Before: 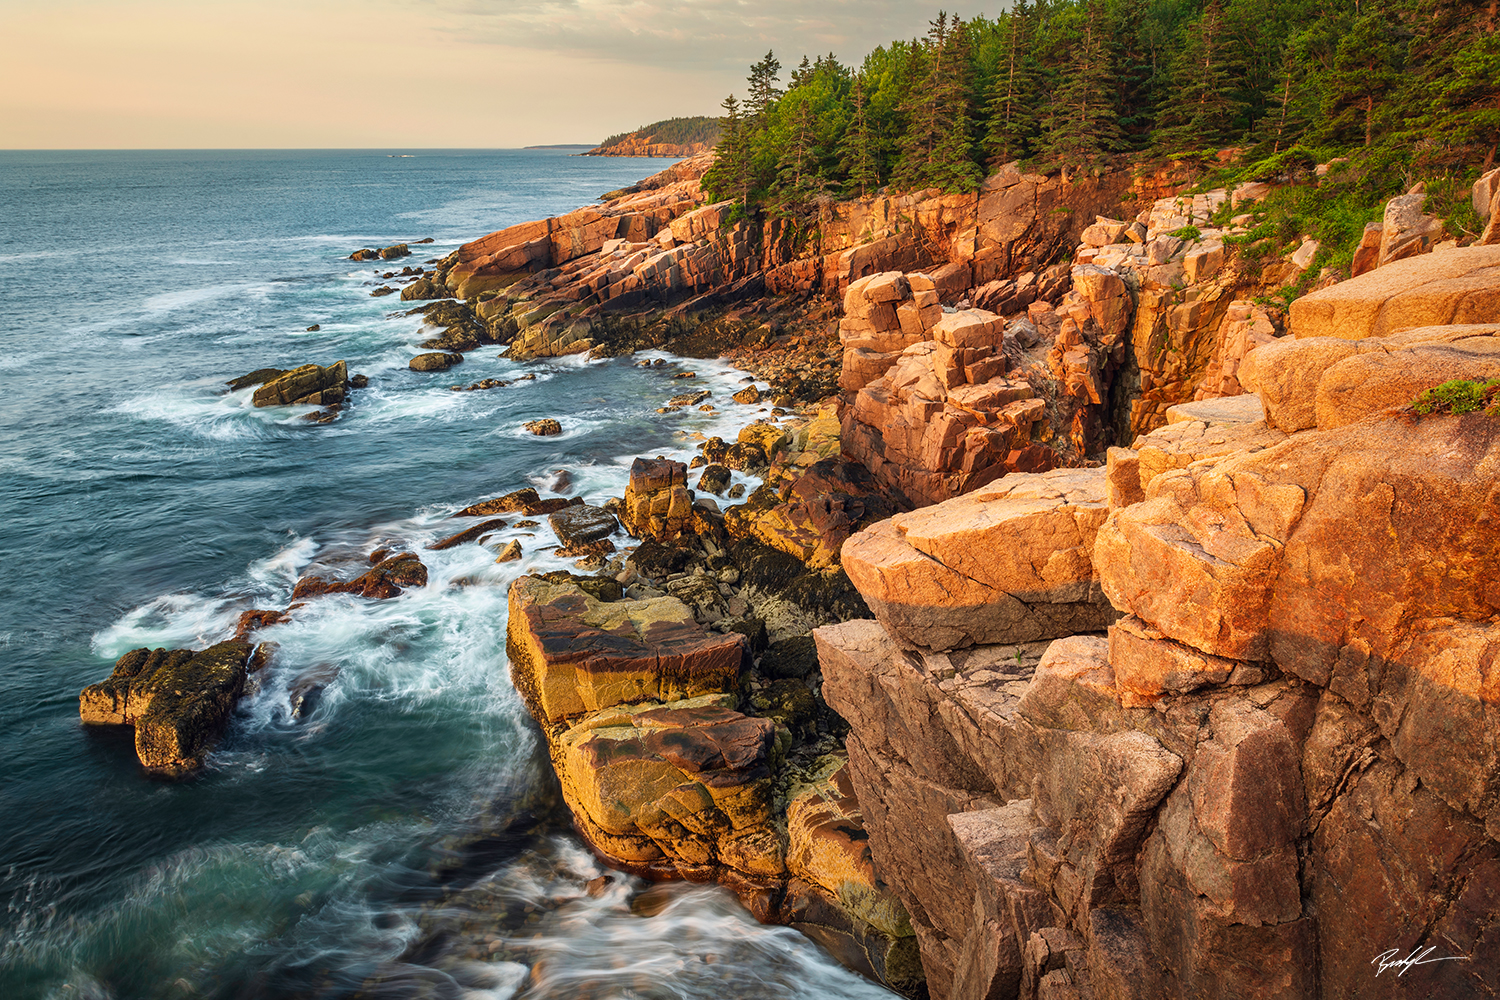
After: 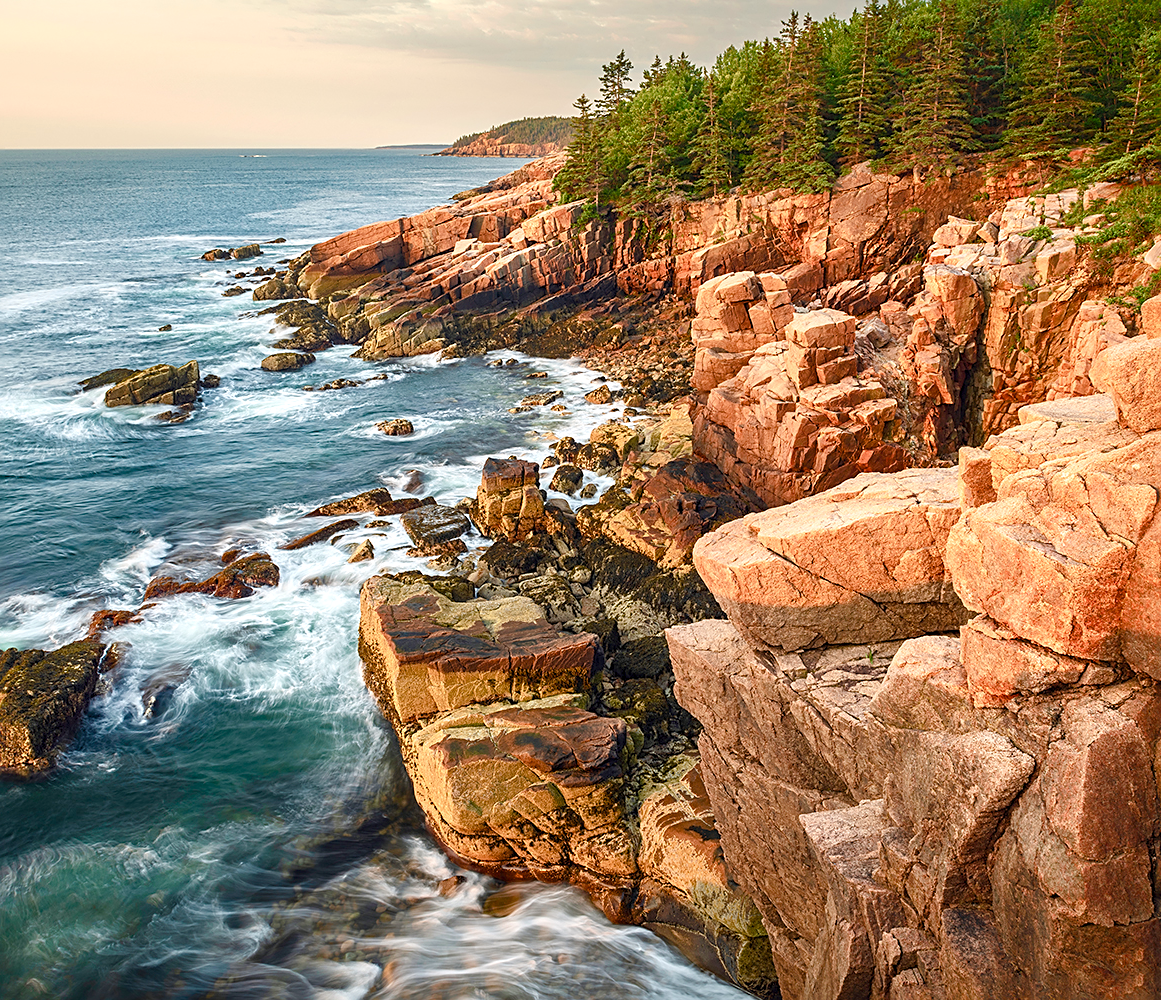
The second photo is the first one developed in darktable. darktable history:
sharpen: on, module defaults
crop: left 9.88%, right 12.664%
color balance rgb: shadows lift › chroma 1%, shadows lift › hue 113°, highlights gain › chroma 0.2%, highlights gain › hue 333°, perceptual saturation grading › global saturation 20%, perceptual saturation grading › highlights -50%, perceptual saturation grading › shadows 25%, contrast -10%
exposure: exposure 0.564 EV, compensate highlight preservation false
